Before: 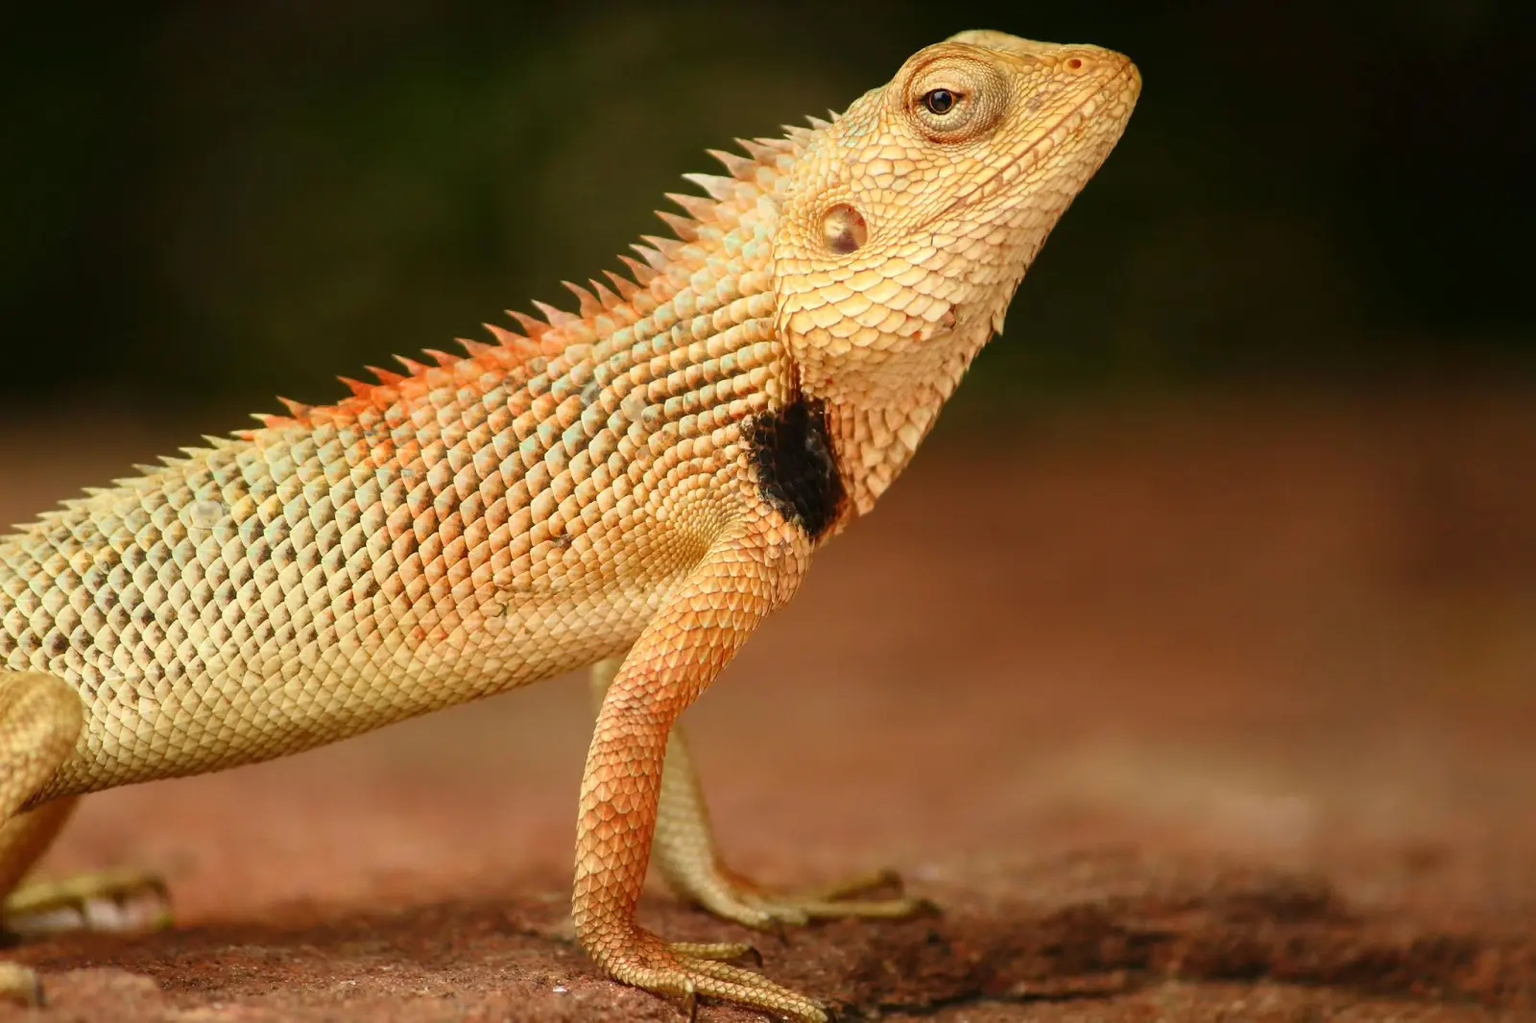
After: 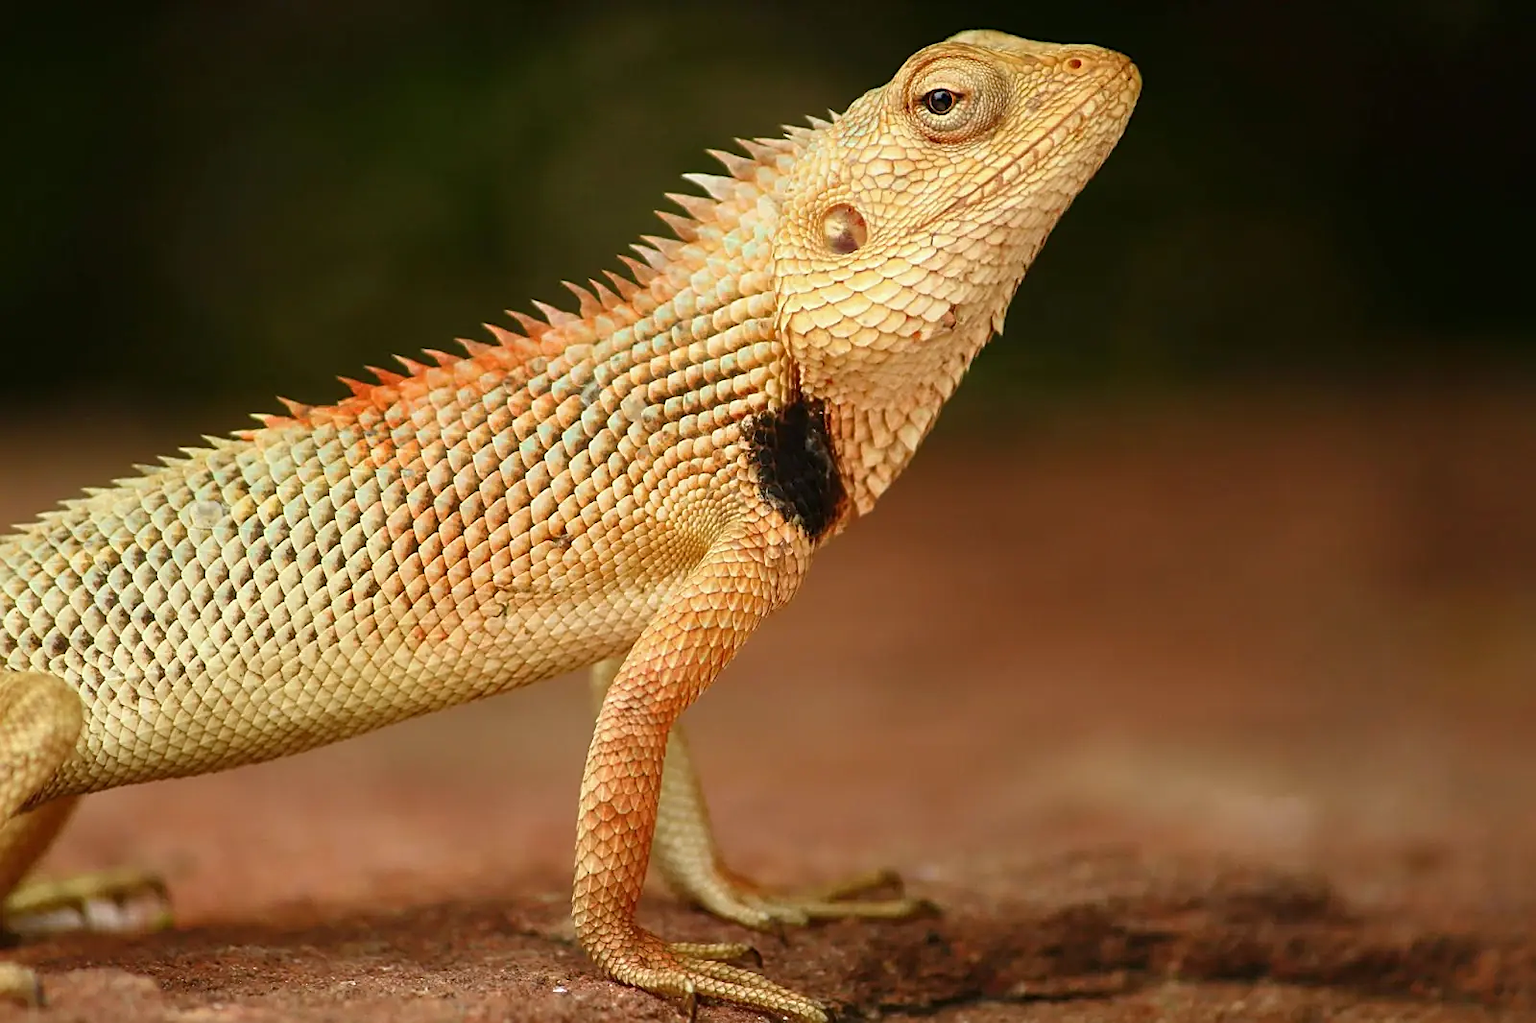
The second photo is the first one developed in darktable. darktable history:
sharpen: on, module defaults
white balance: red 0.974, blue 1.044
